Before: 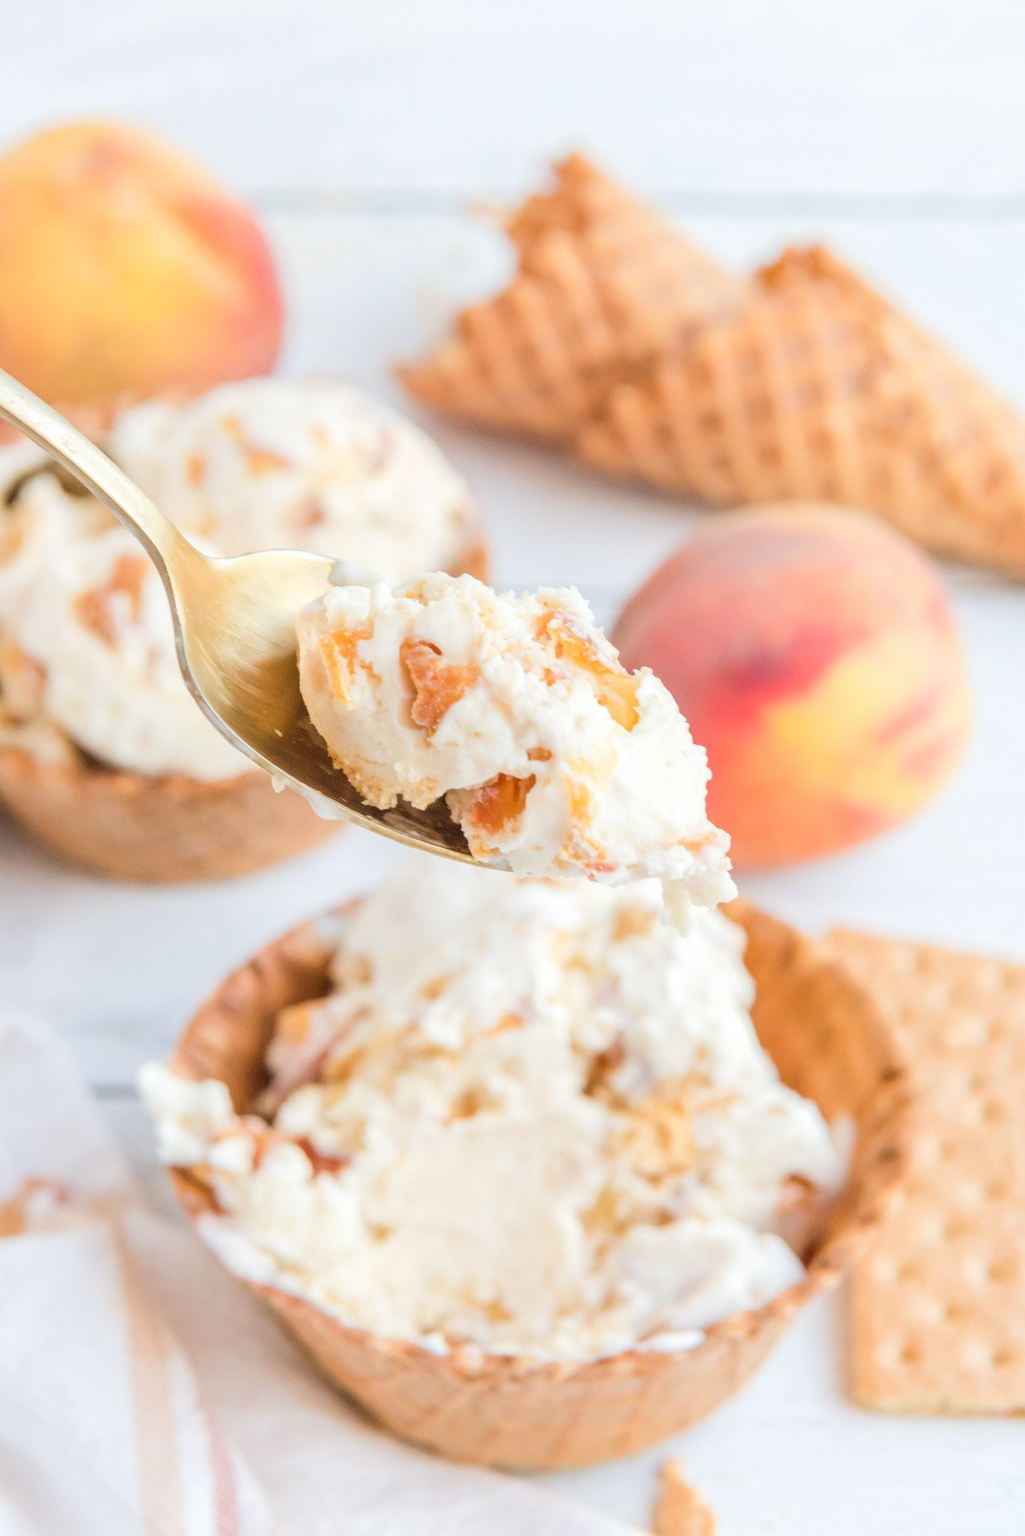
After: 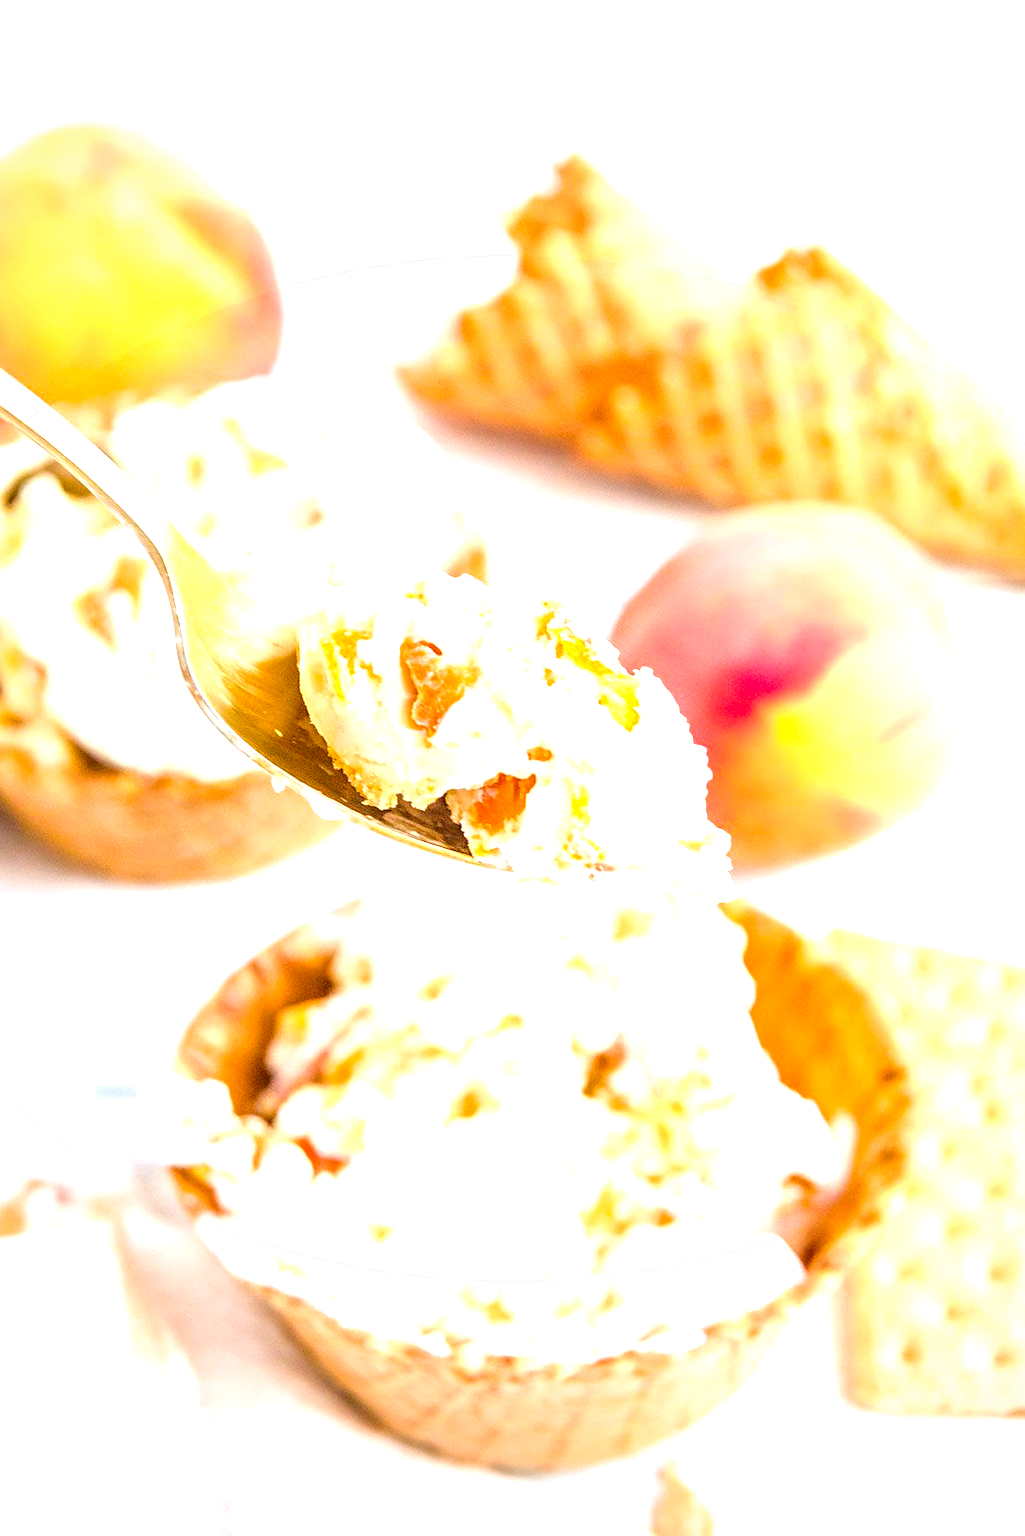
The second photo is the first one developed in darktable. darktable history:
local contrast: highlights 37%, detail 135%
exposure: exposure 1 EV, compensate exposure bias true, compensate highlight preservation false
sharpen: on, module defaults
color balance rgb: perceptual saturation grading › global saturation 42.119%, perceptual brilliance grading › mid-tones 9.693%, perceptual brilliance grading › shadows 14.498%
vignetting: fall-off start 85.99%, fall-off radius 80.66%, brightness -0.334, width/height ratio 1.225, unbound false
